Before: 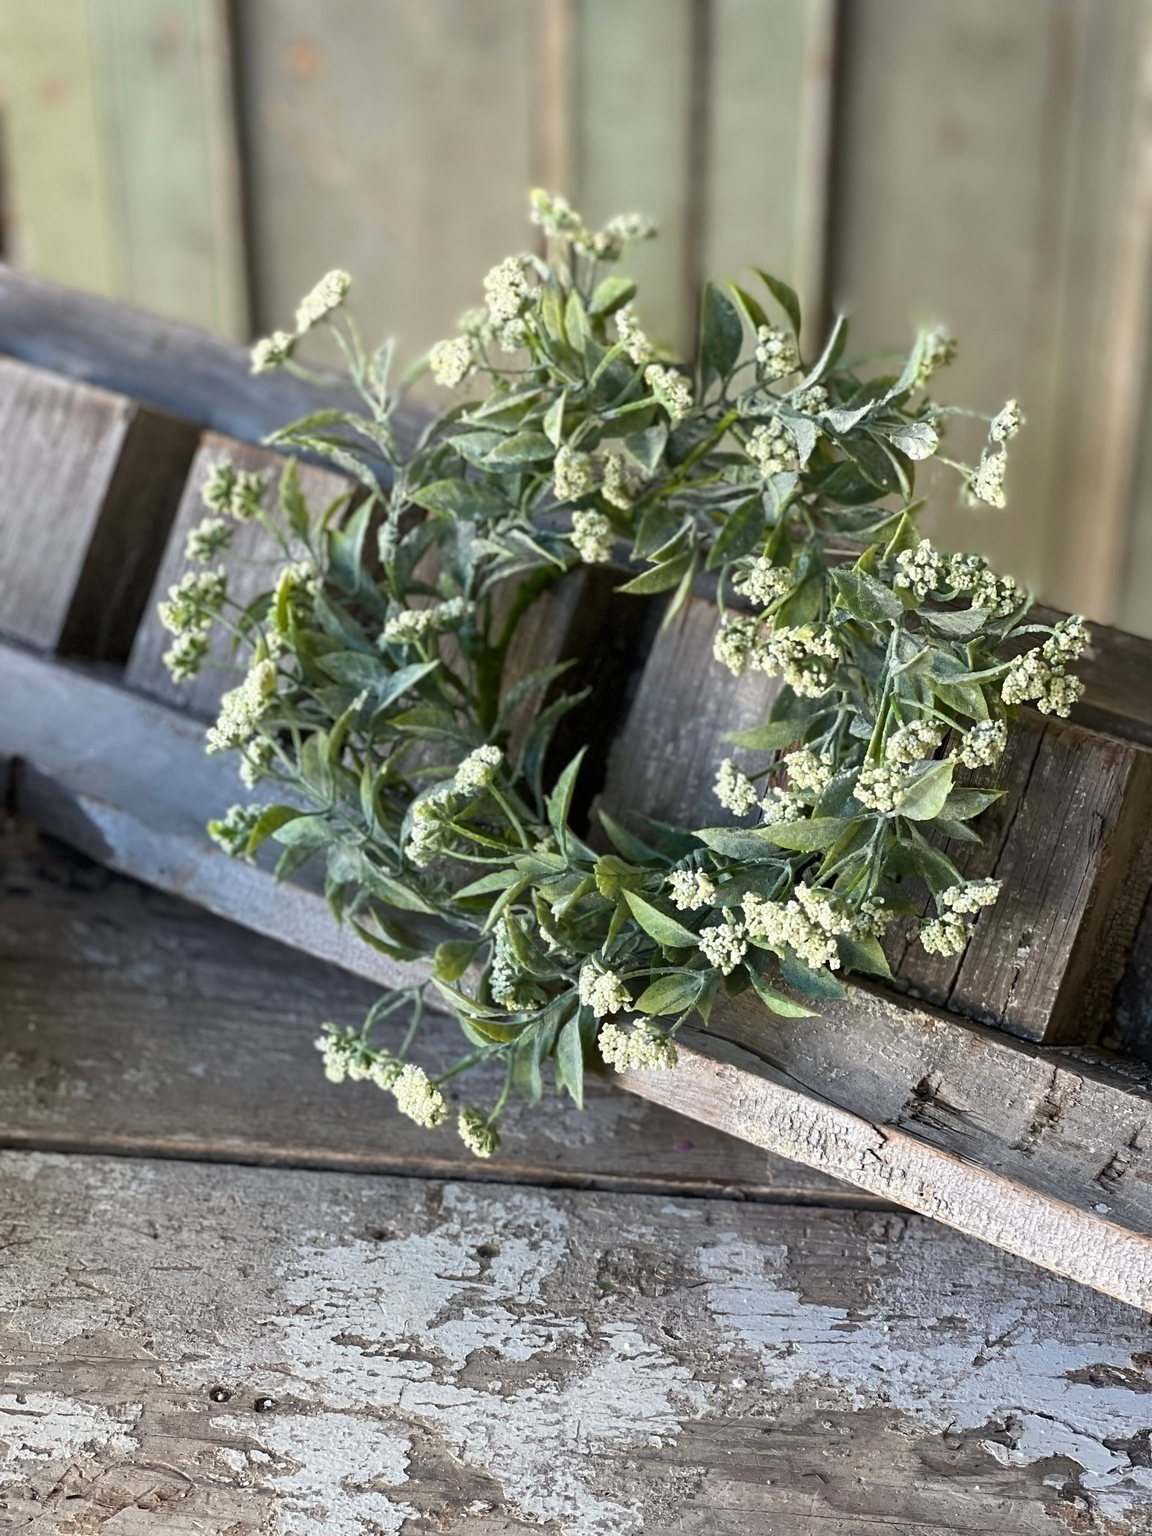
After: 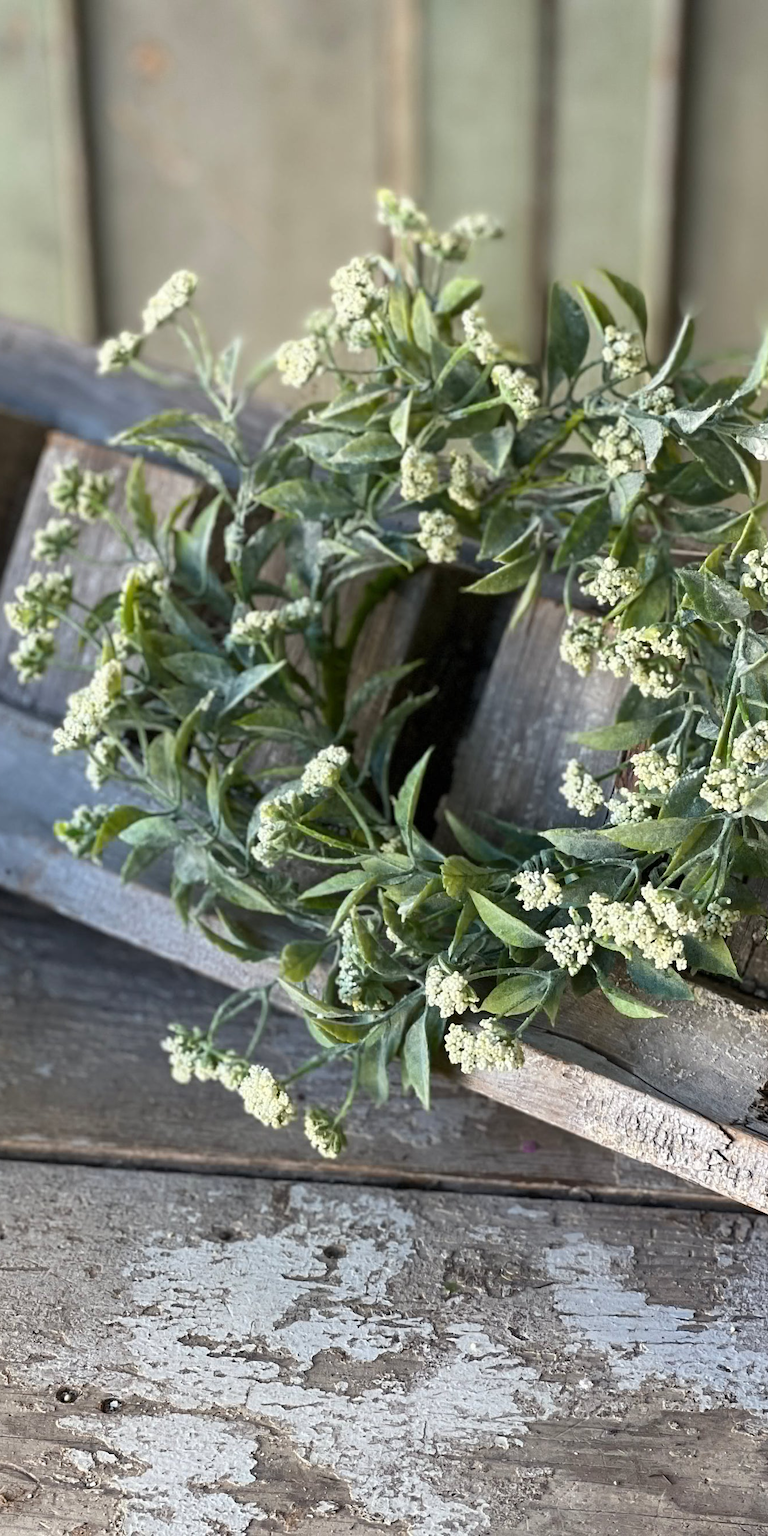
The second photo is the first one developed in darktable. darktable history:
levels: mode automatic
crop and rotate: left 13.352%, right 19.964%
exposure: compensate highlight preservation false
